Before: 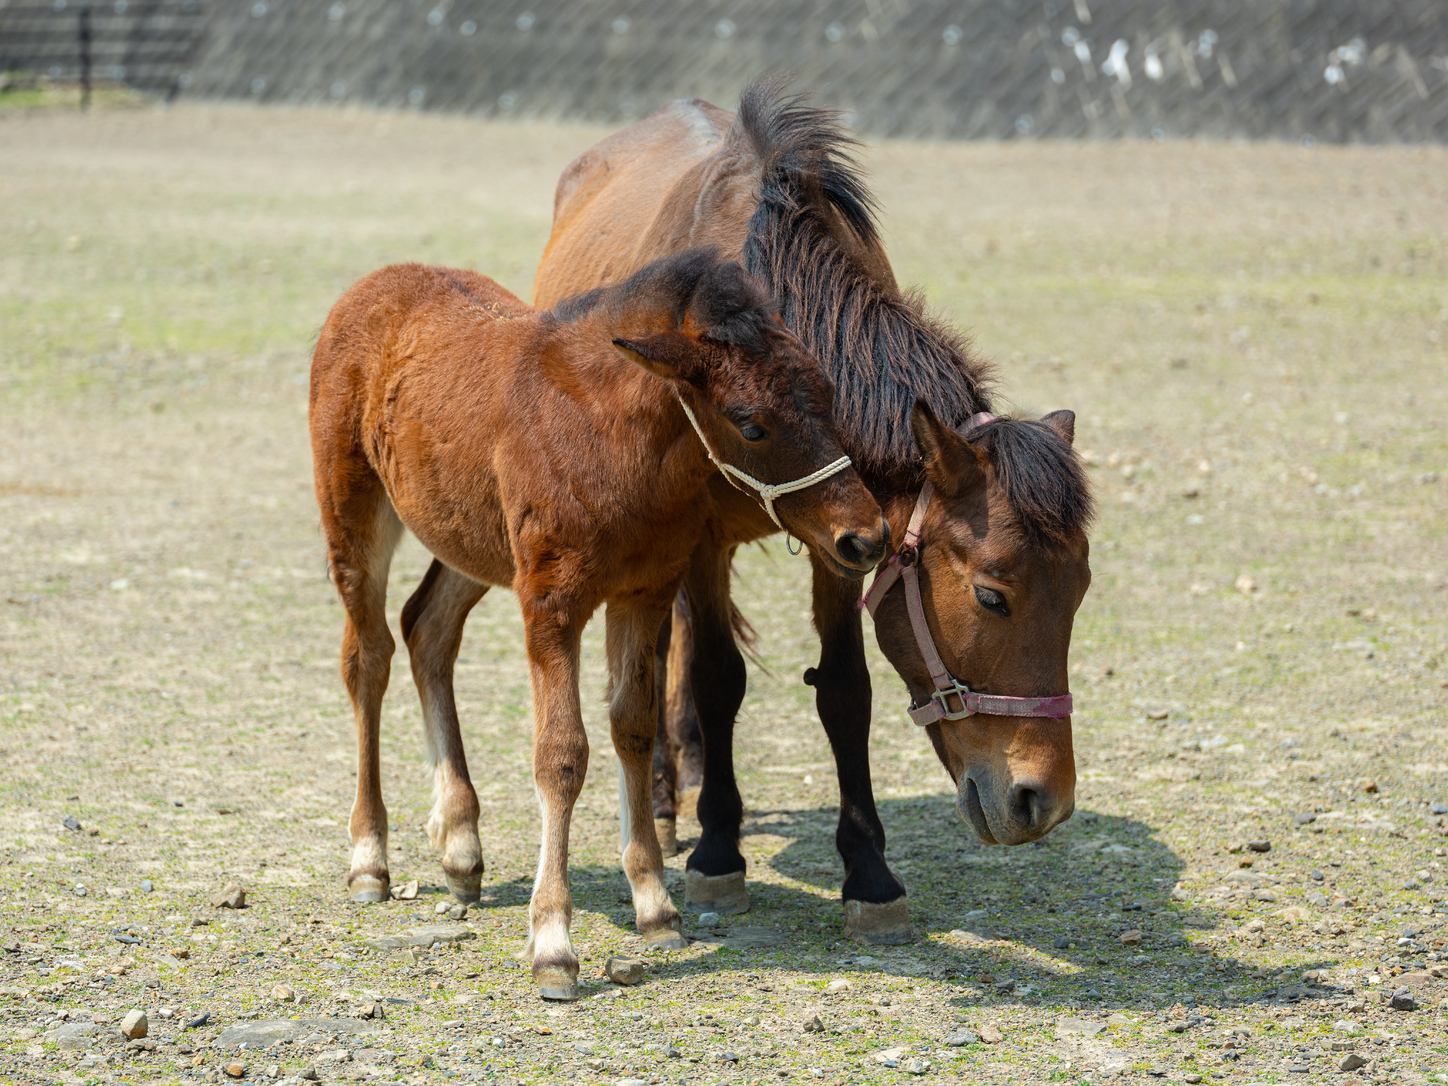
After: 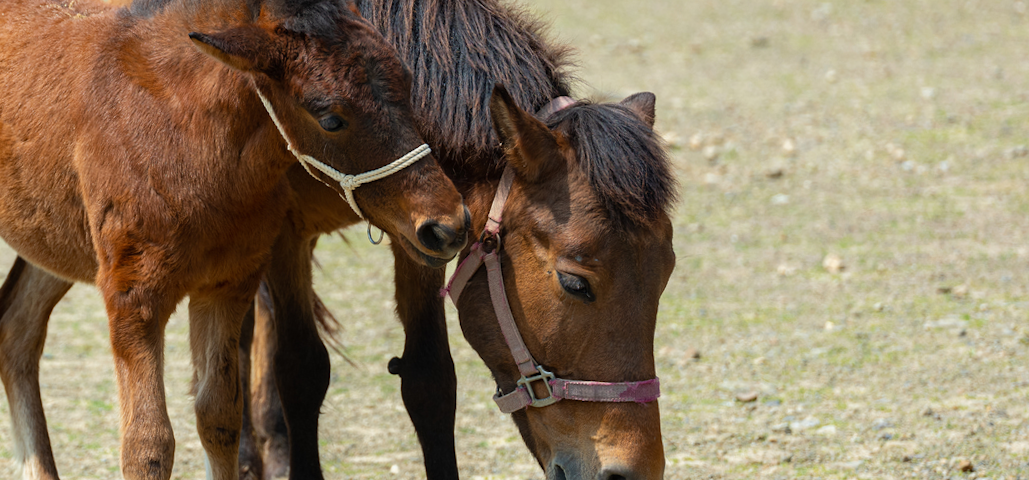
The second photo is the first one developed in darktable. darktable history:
rotate and perspective: rotation -1.32°, lens shift (horizontal) -0.031, crop left 0.015, crop right 0.985, crop top 0.047, crop bottom 0.982
crop and rotate: left 27.938%, top 27.046%, bottom 27.046%
